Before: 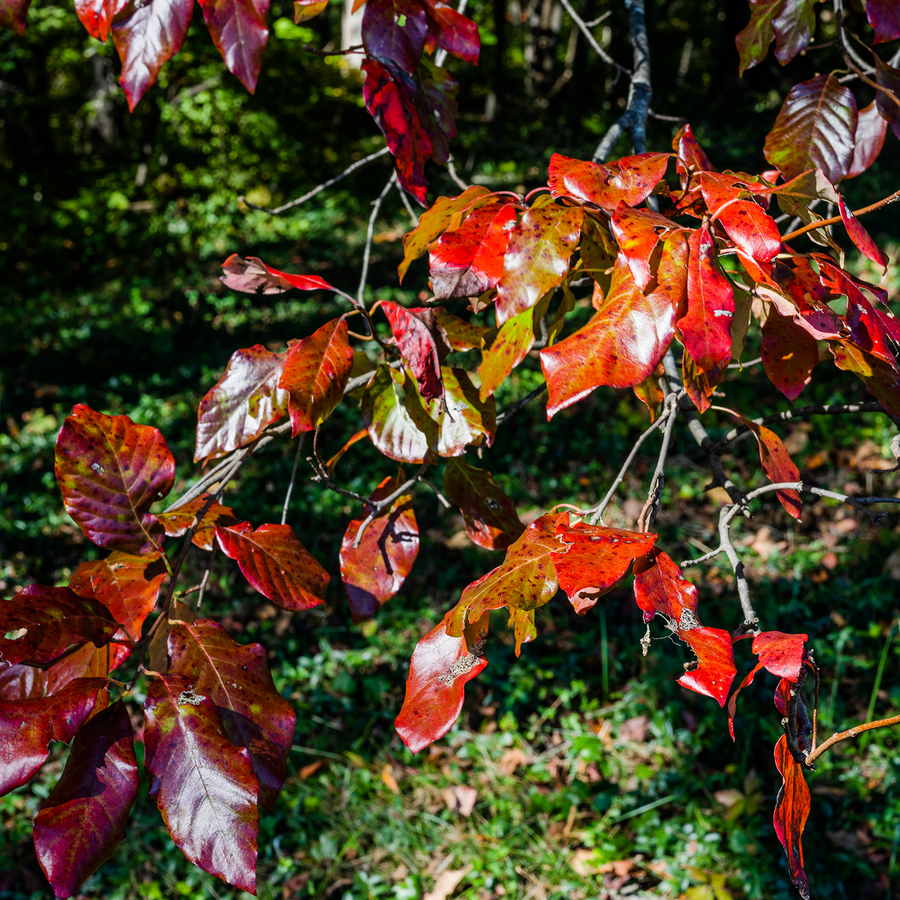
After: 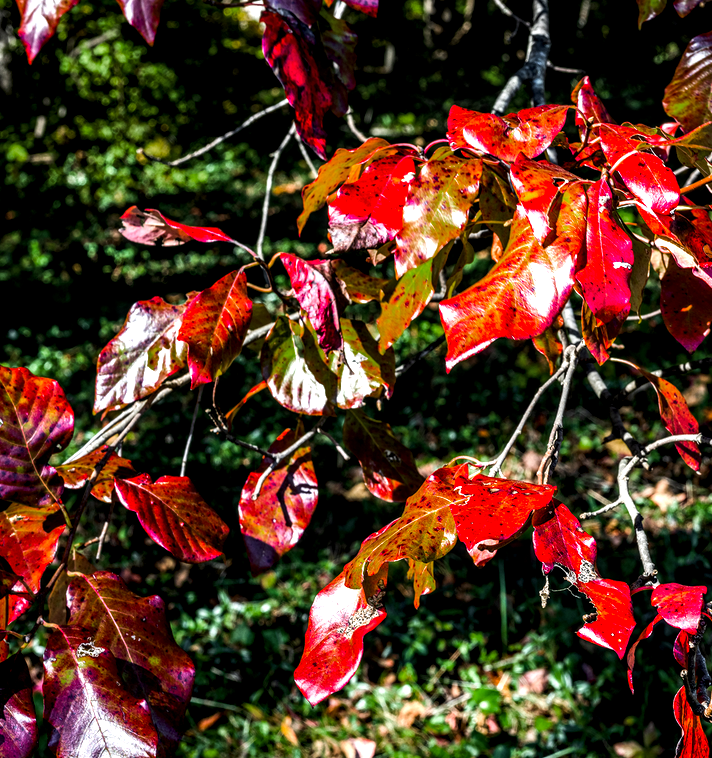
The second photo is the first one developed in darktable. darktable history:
local contrast: highlights 60%, shadows 60%, detail 160%
color zones: curves: ch0 [(0, 0.48) (0.209, 0.398) (0.305, 0.332) (0.429, 0.493) (0.571, 0.5) (0.714, 0.5) (0.857, 0.5) (1, 0.48)]; ch1 [(0, 0.633) (0.143, 0.586) (0.286, 0.489) (0.429, 0.448) (0.571, 0.31) (0.714, 0.335) (0.857, 0.492) (1, 0.633)]; ch2 [(0, 0.448) (0.143, 0.498) (0.286, 0.5) (0.429, 0.5) (0.571, 0.5) (0.714, 0.5) (0.857, 0.5) (1, 0.448)]
tone equalizer: -8 EV -0.75 EV, -7 EV -0.7 EV, -6 EV -0.6 EV, -5 EV -0.4 EV, -3 EV 0.4 EV, -2 EV 0.6 EV, -1 EV 0.7 EV, +0 EV 0.75 EV, edges refinement/feathering 500, mask exposure compensation -1.57 EV, preserve details no
crop: left 11.225%, top 5.381%, right 9.565%, bottom 10.314%
